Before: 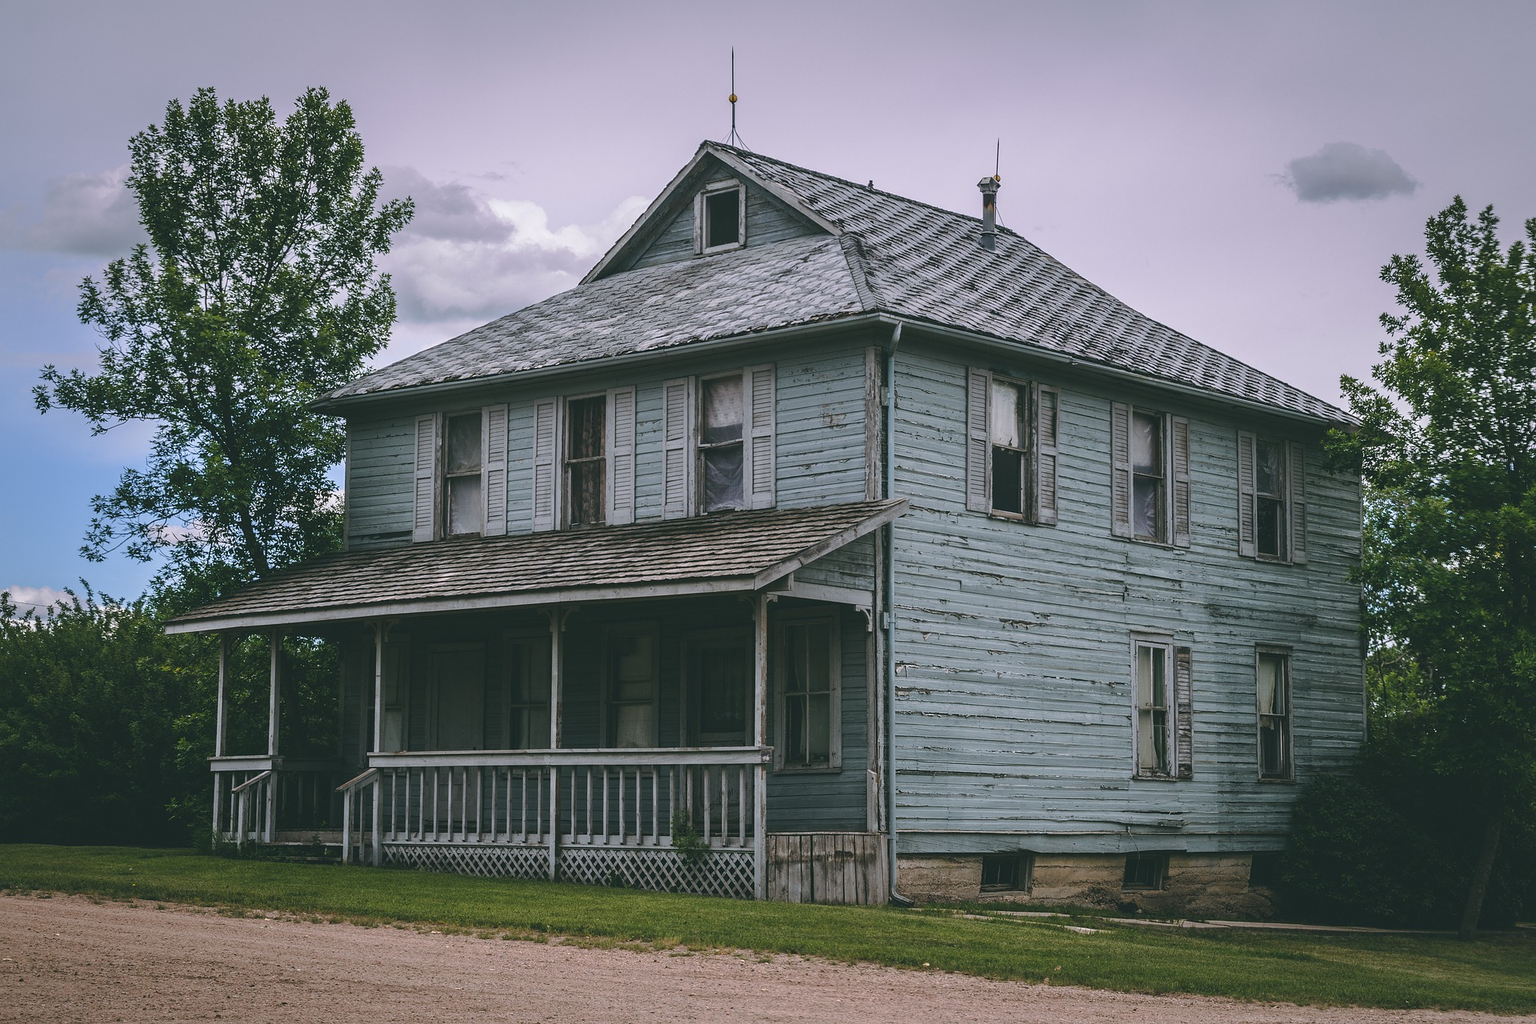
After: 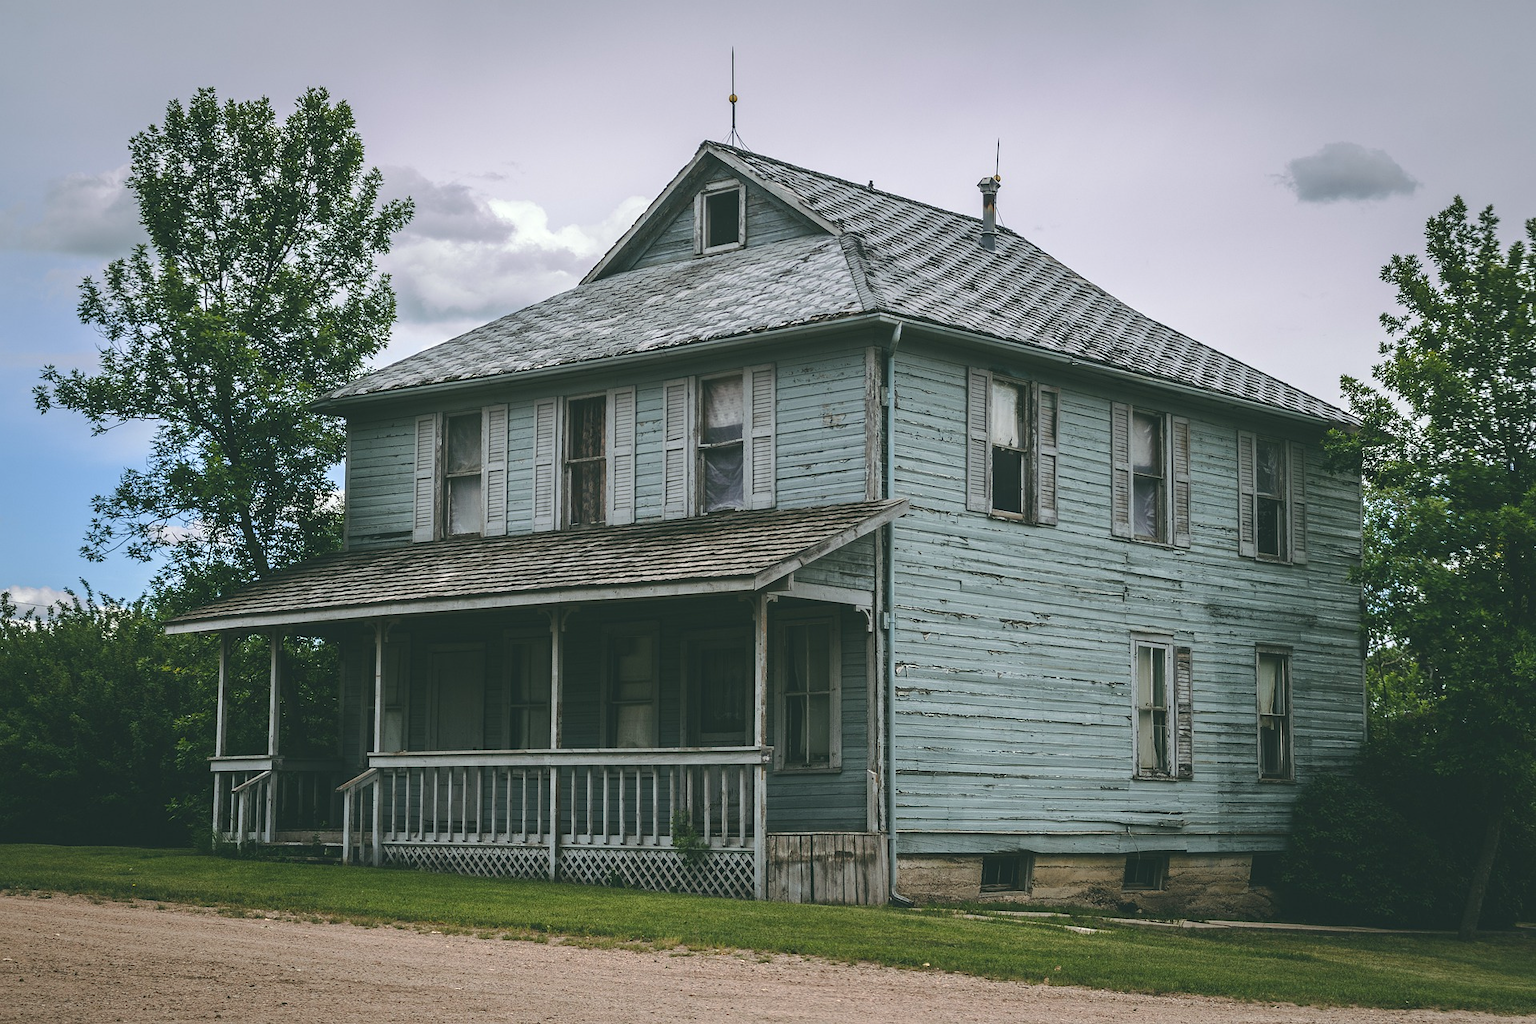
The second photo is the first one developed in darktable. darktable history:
exposure: exposure 0.258 EV, compensate highlight preservation false
color correction: highlights a* -4.73, highlights b* 5.06, saturation 0.97
